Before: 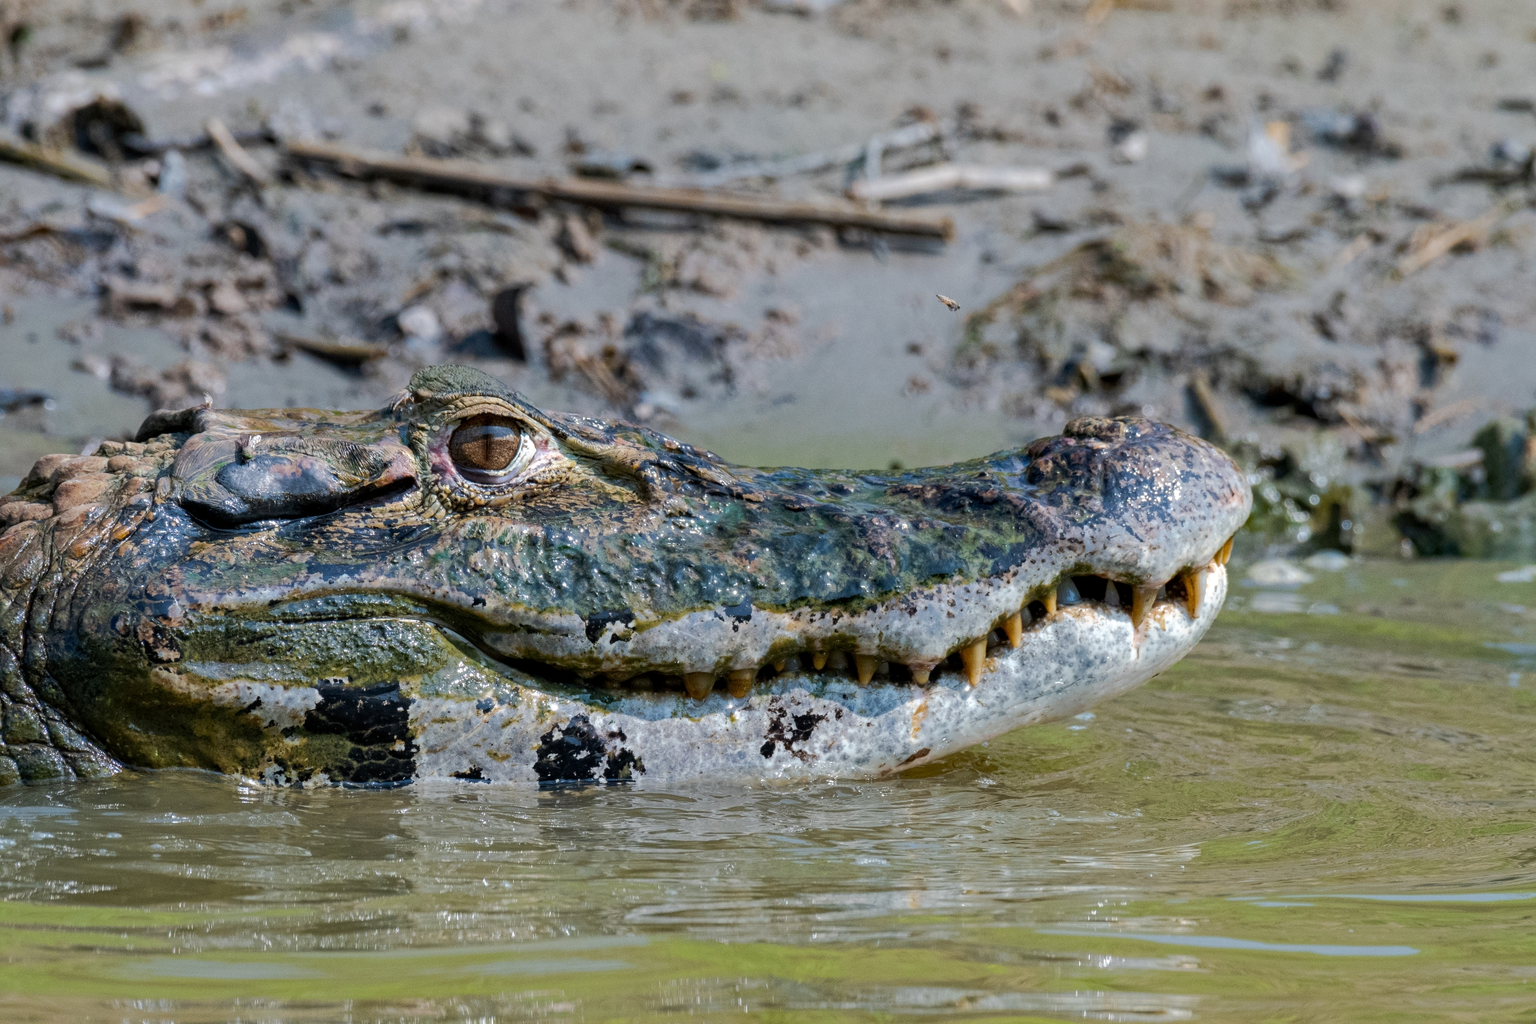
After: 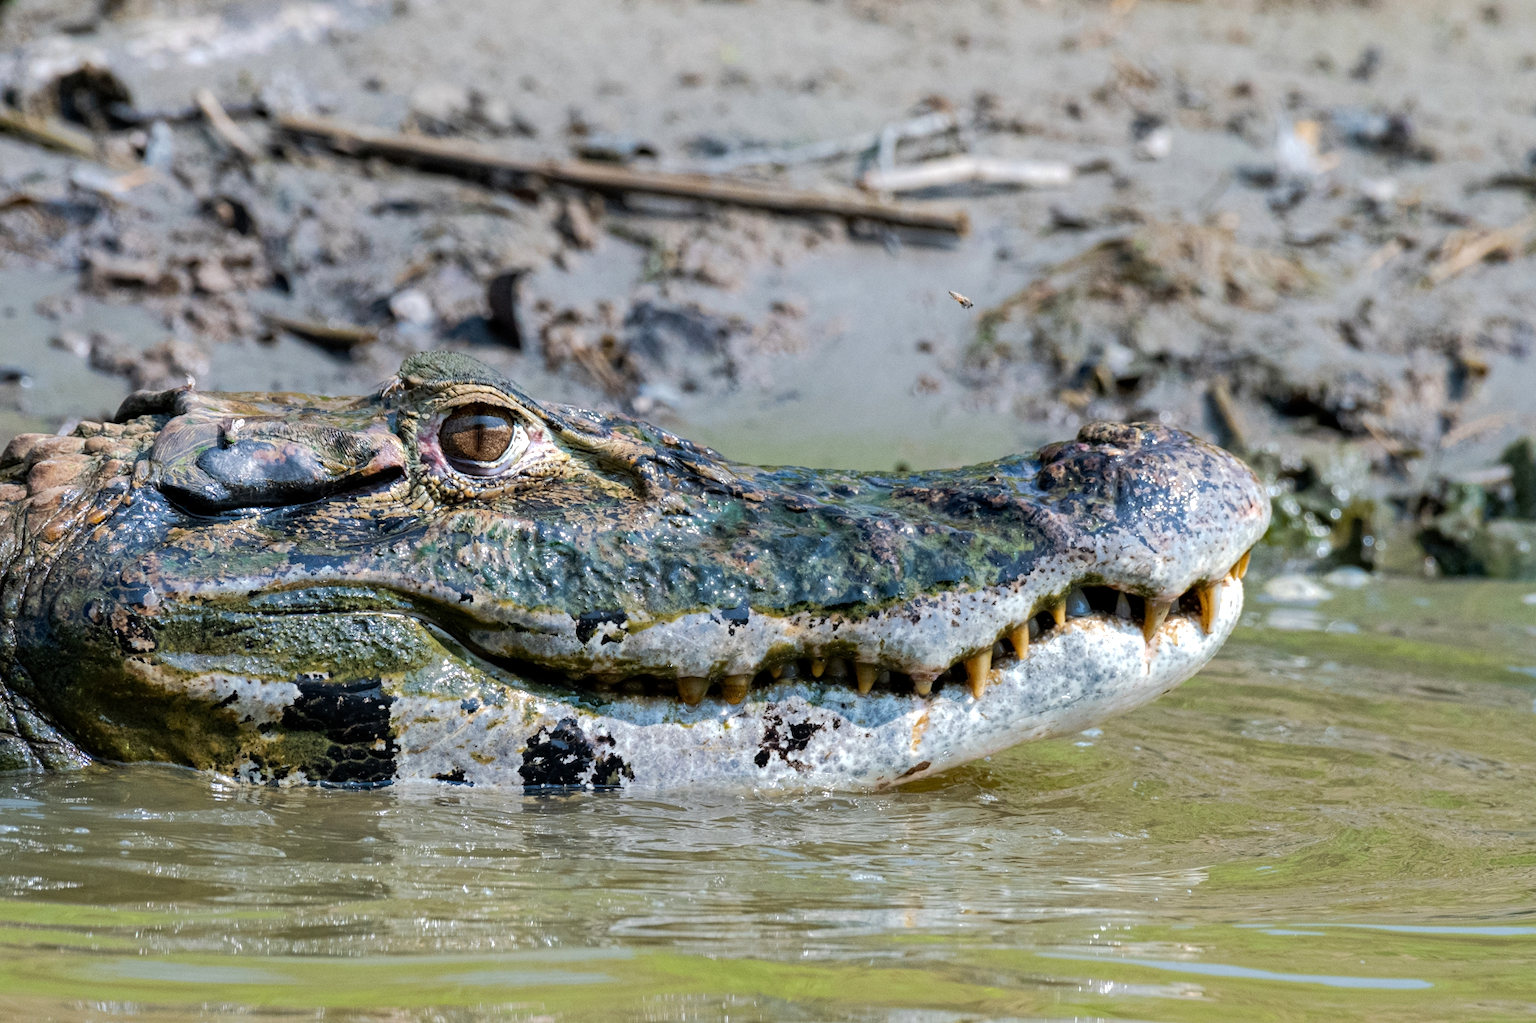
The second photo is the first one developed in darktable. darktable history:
crop and rotate: angle -1.45°
tone equalizer: -8 EV -0.395 EV, -7 EV -0.405 EV, -6 EV -0.318 EV, -5 EV -0.215 EV, -3 EV 0.245 EV, -2 EV 0.333 EV, -1 EV 0.398 EV, +0 EV 0.433 EV
